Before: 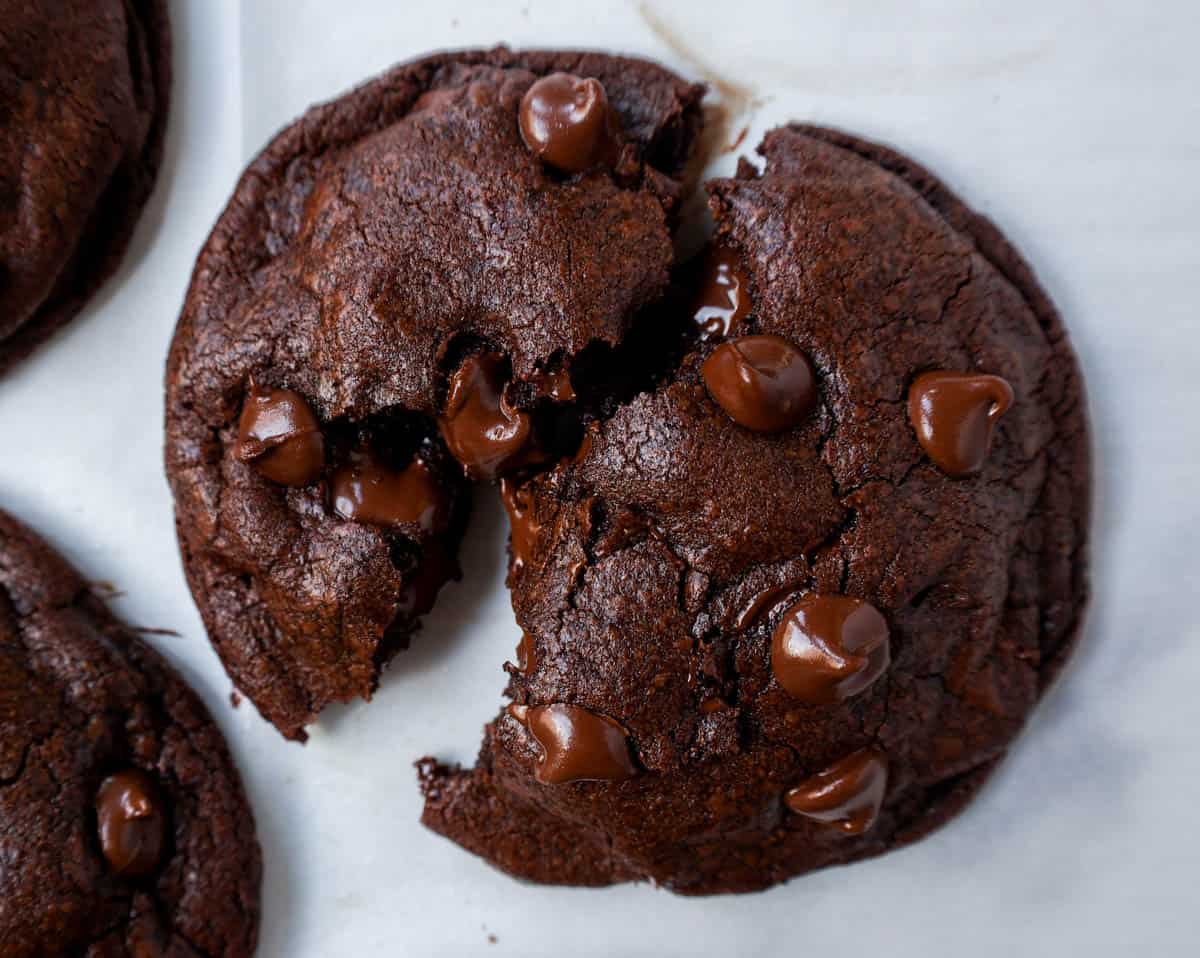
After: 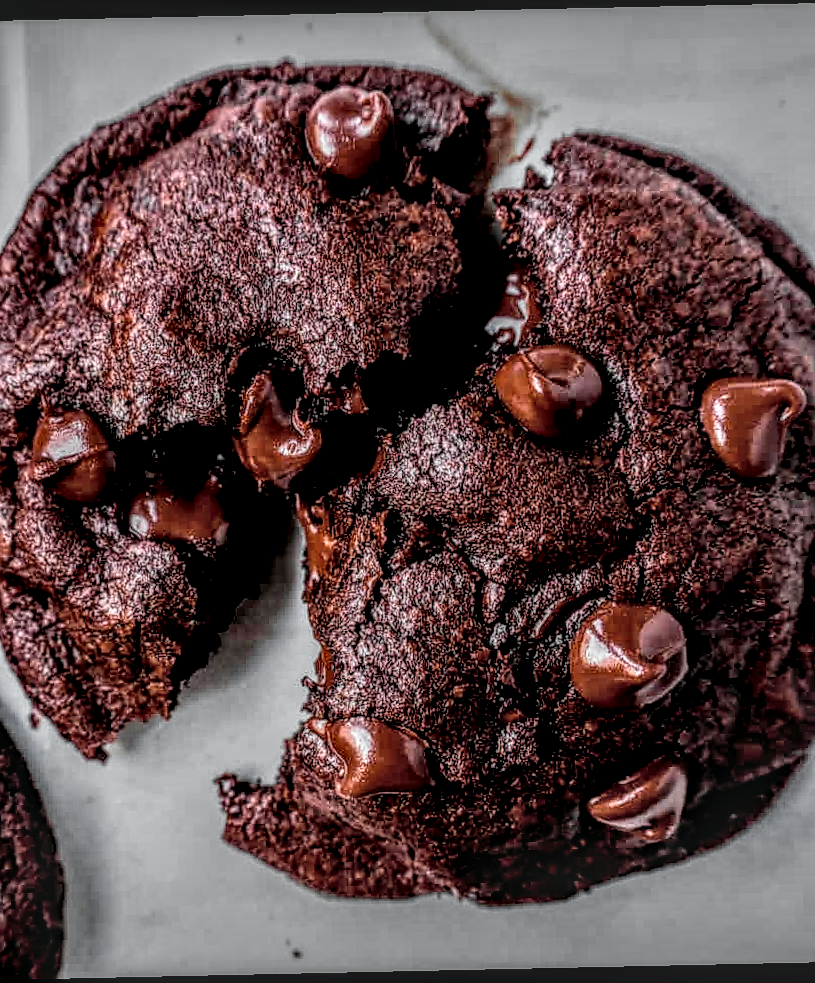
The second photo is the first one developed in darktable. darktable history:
filmic rgb: middle gray luminance 18.42%, black relative exposure -11.25 EV, white relative exposure 3.75 EV, threshold 6 EV, target black luminance 0%, hardness 5.87, latitude 57.4%, contrast 0.963, shadows ↔ highlights balance 49.98%, add noise in highlights 0, preserve chrominance luminance Y, color science v3 (2019), use custom middle-gray values true, iterations of high-quality reconstruction 0, contrast in highlights soft, enable highlight reconstruction true
sharpen: radius 0.969, amount 0.604
rotate and perspective: rotation -1.24°, automatic cropping off
exposure: black level correction 0.004, exposure 0.014 EV, compensate highlight preservation false
local contrast: highlights 0%, shadows 0%, detail 300%, midtone range 0.3
crop and rotate: left 17.732%, right 15.423%
tone curve: curves: ch0 [(0, 0.012) (0.036, 0.035) (0.274, 0.288) (0.504, 0.536) (0.844, 0.84) (1, 0.983)]; ch1 [(0, 0) (0.389, 0.403) (0.462, 0.486) (0.499, 0.498) (0.511, 0.502) (0.536, 0.547) (0.567, 0.588) (0.626, 0.645) (0.749, 0.781) (1, 1)]; ch2 [(0, 0) (0.457, 0.486) (0.5, 0.5) (0.56, 0.551) (0.615, 0.607) (0.704, 0.732) (1, 1)], color space Lab, independent channels, preserve colors none
